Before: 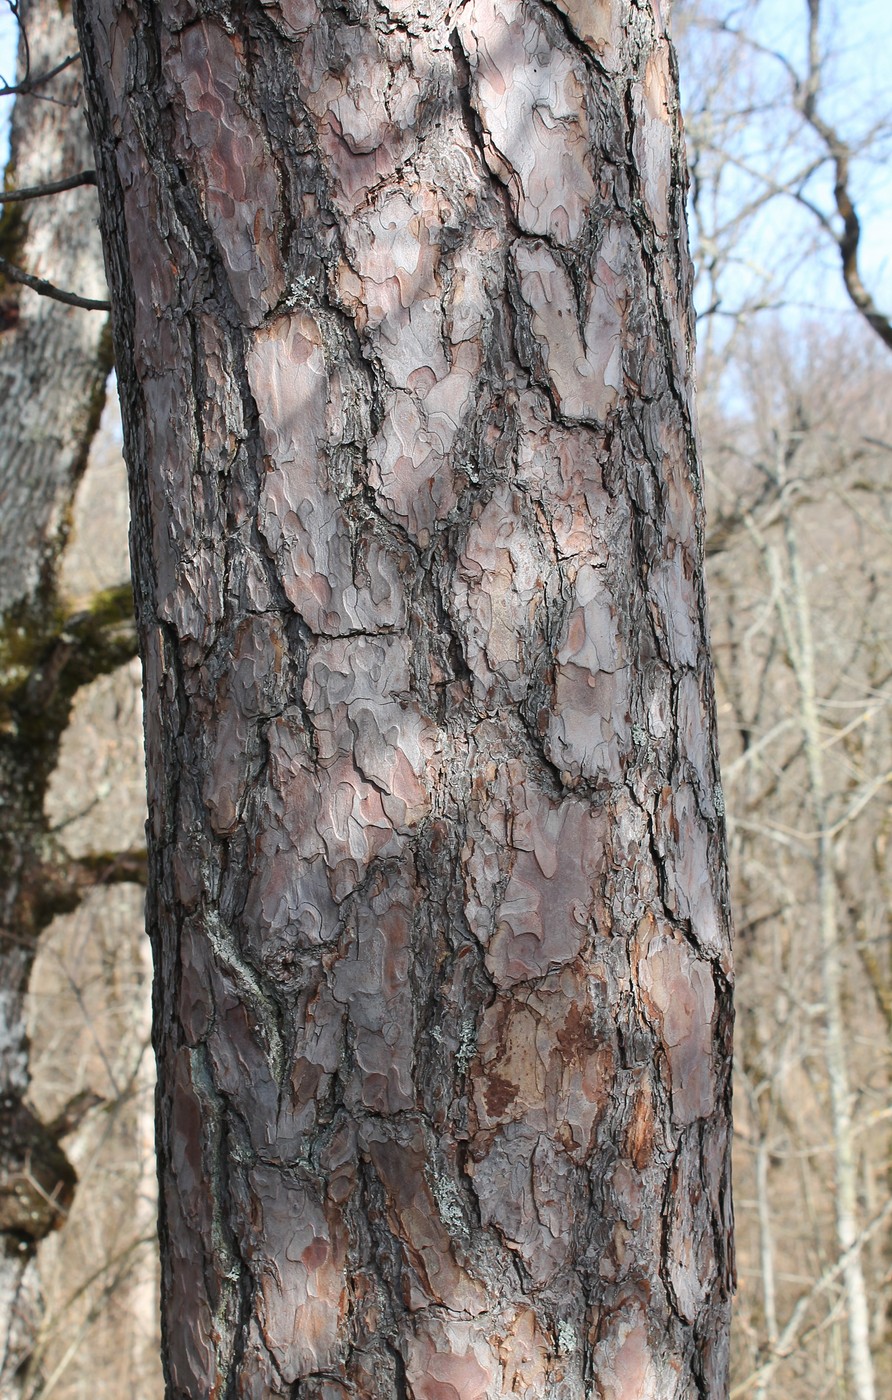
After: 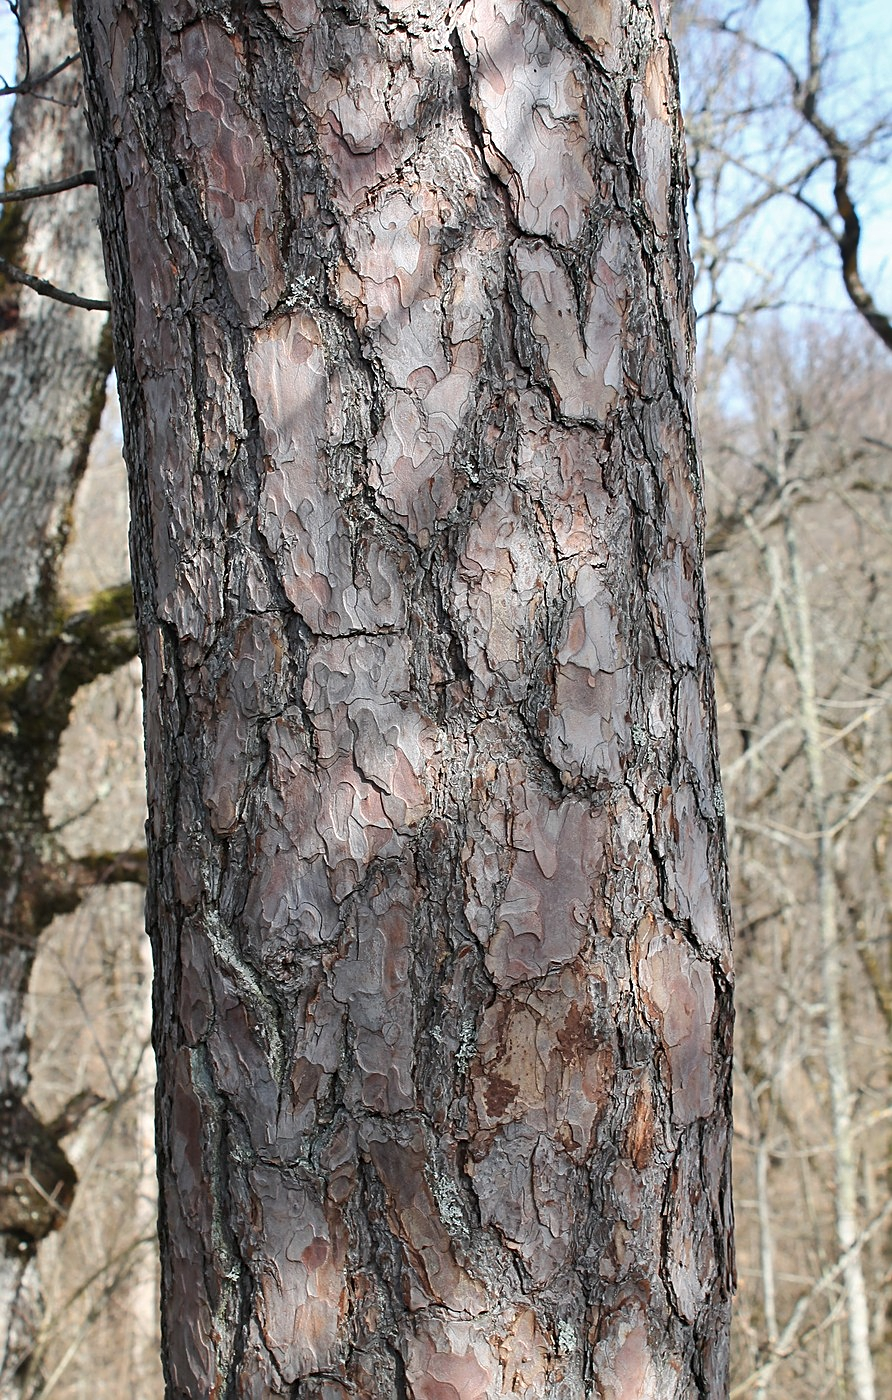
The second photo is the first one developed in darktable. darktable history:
shadows and highlights: shadows color adjustment 97.67%, low approximation 0.01, soften with gaussian
contrast brightness saturation: saturation -0.051
sharpen: on, module defaults
